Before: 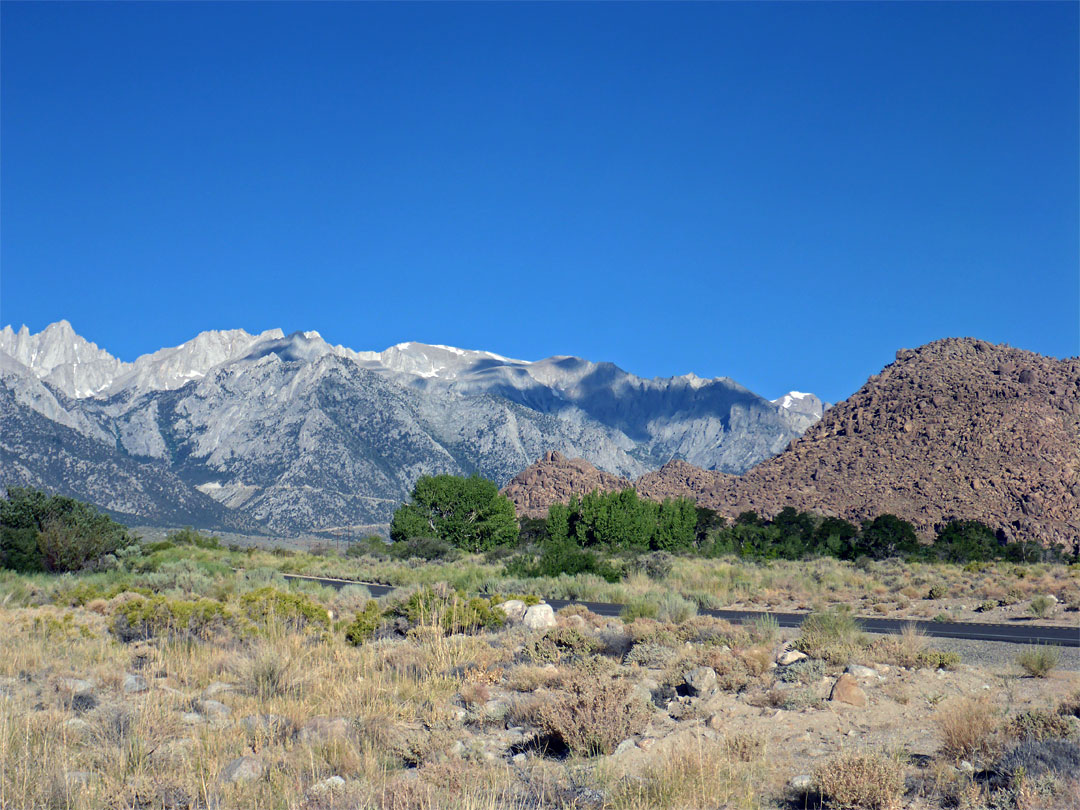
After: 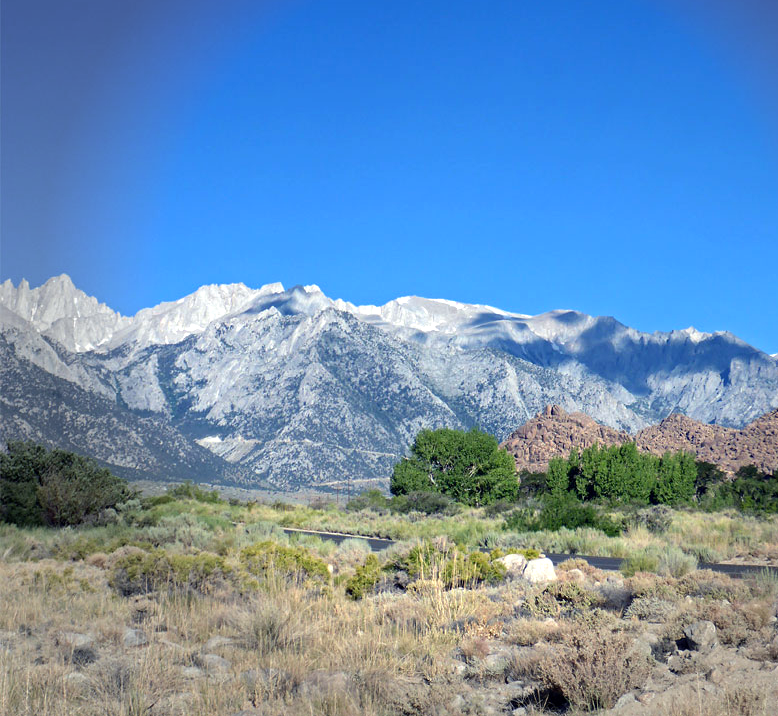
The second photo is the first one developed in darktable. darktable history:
exposure: black level correction 0.001, exposure 0.498 EV, compensate highlight preservation false
vignetting: fall-off radius 31.66%, brightness -0.401, saturation -0.296, center (0.22, -0.239)
crop: top 5.8%, right 27.905%, bottom 5.705%
